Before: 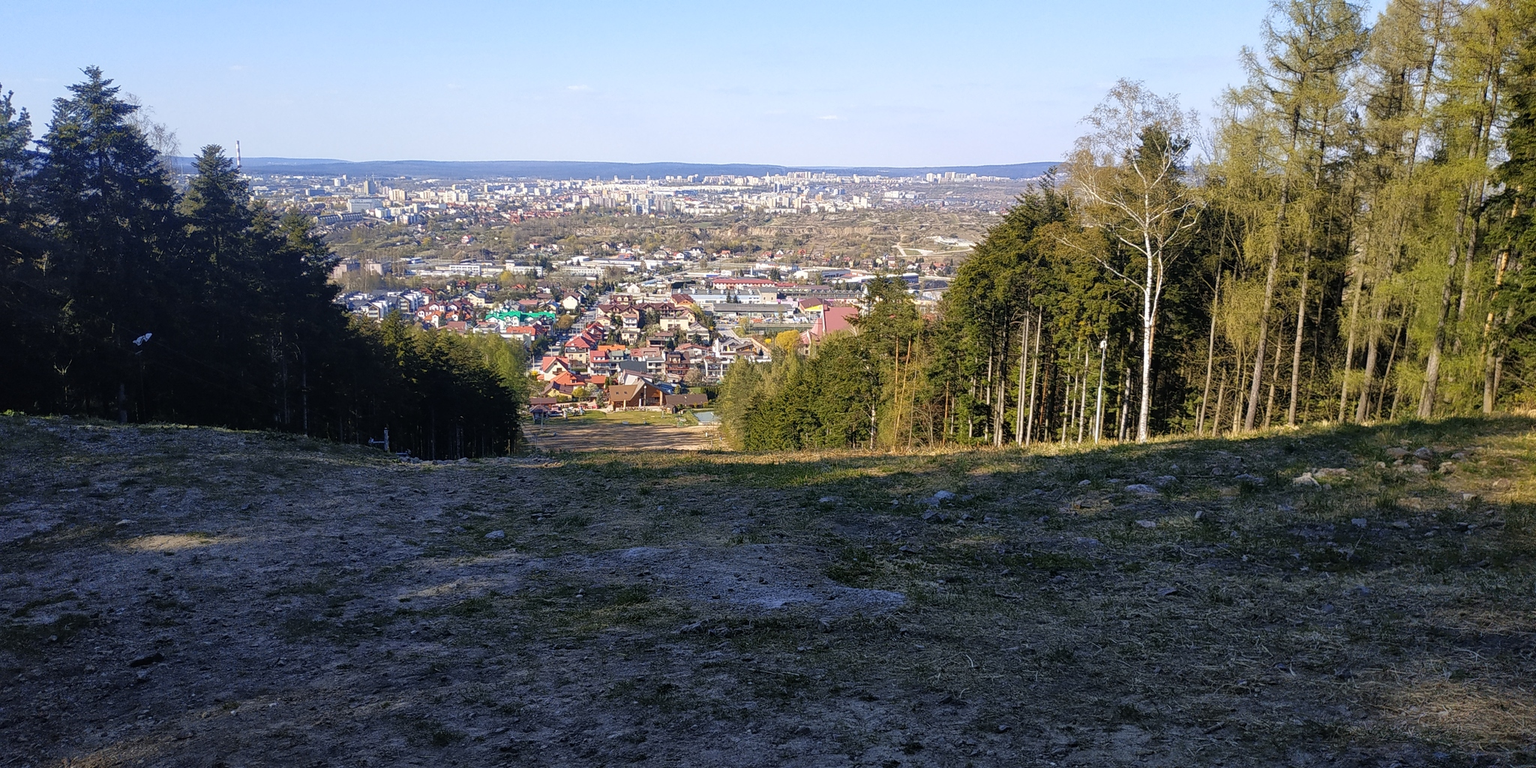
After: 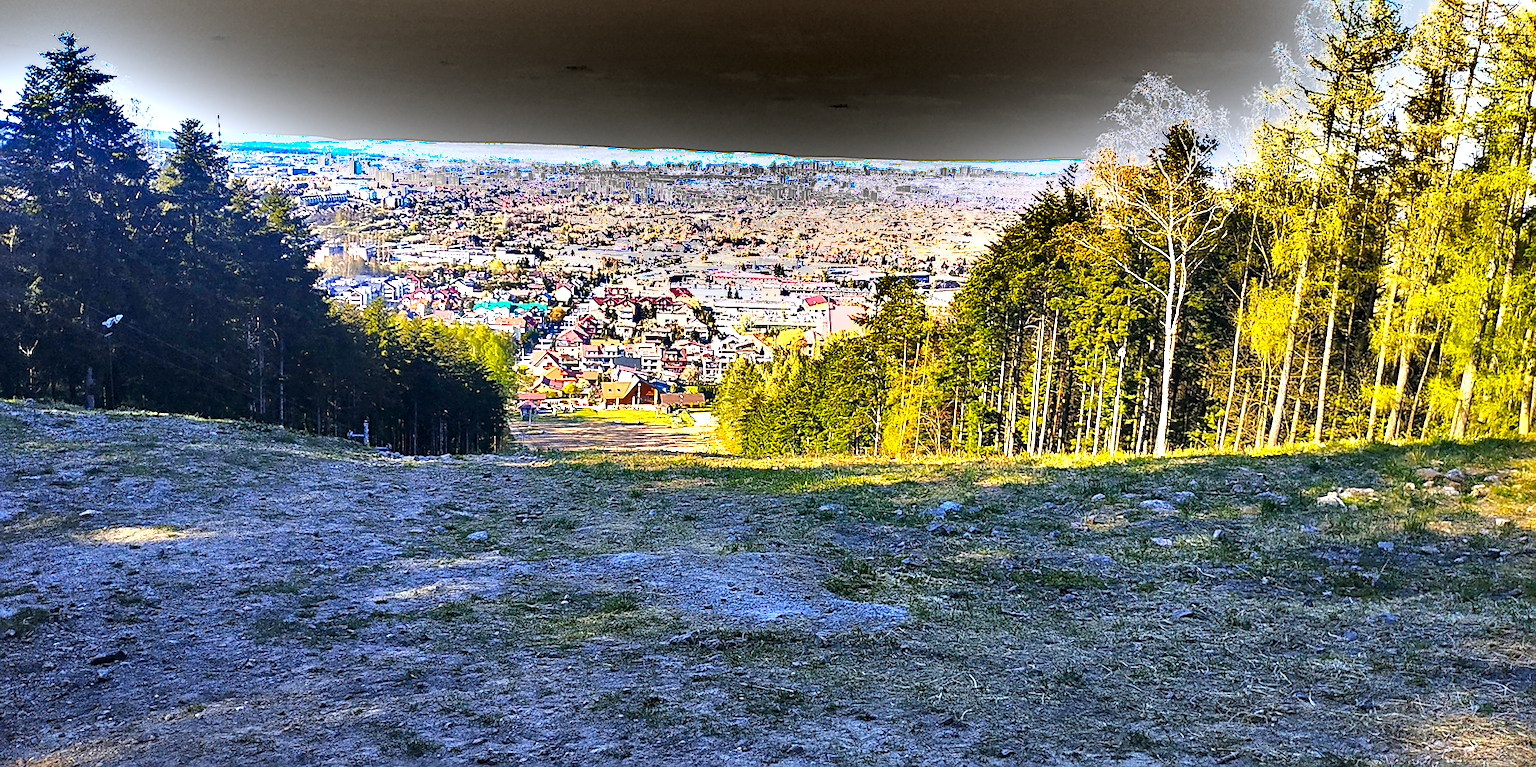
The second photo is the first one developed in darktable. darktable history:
sharpen: on, module defaults
exposure: exposure 1.996 EV, compensate exposure bias true, compensate highlight preservation false
crop and rotate: angle -1.46°
color balance rgb: global offset › luminance -0.511%, perceptual saturation grading › global saturation 41.58%, global vibrance 14.28%
shadows and highlights: white point adjustment -3.64, highlights -63.36, soften with gaussian
